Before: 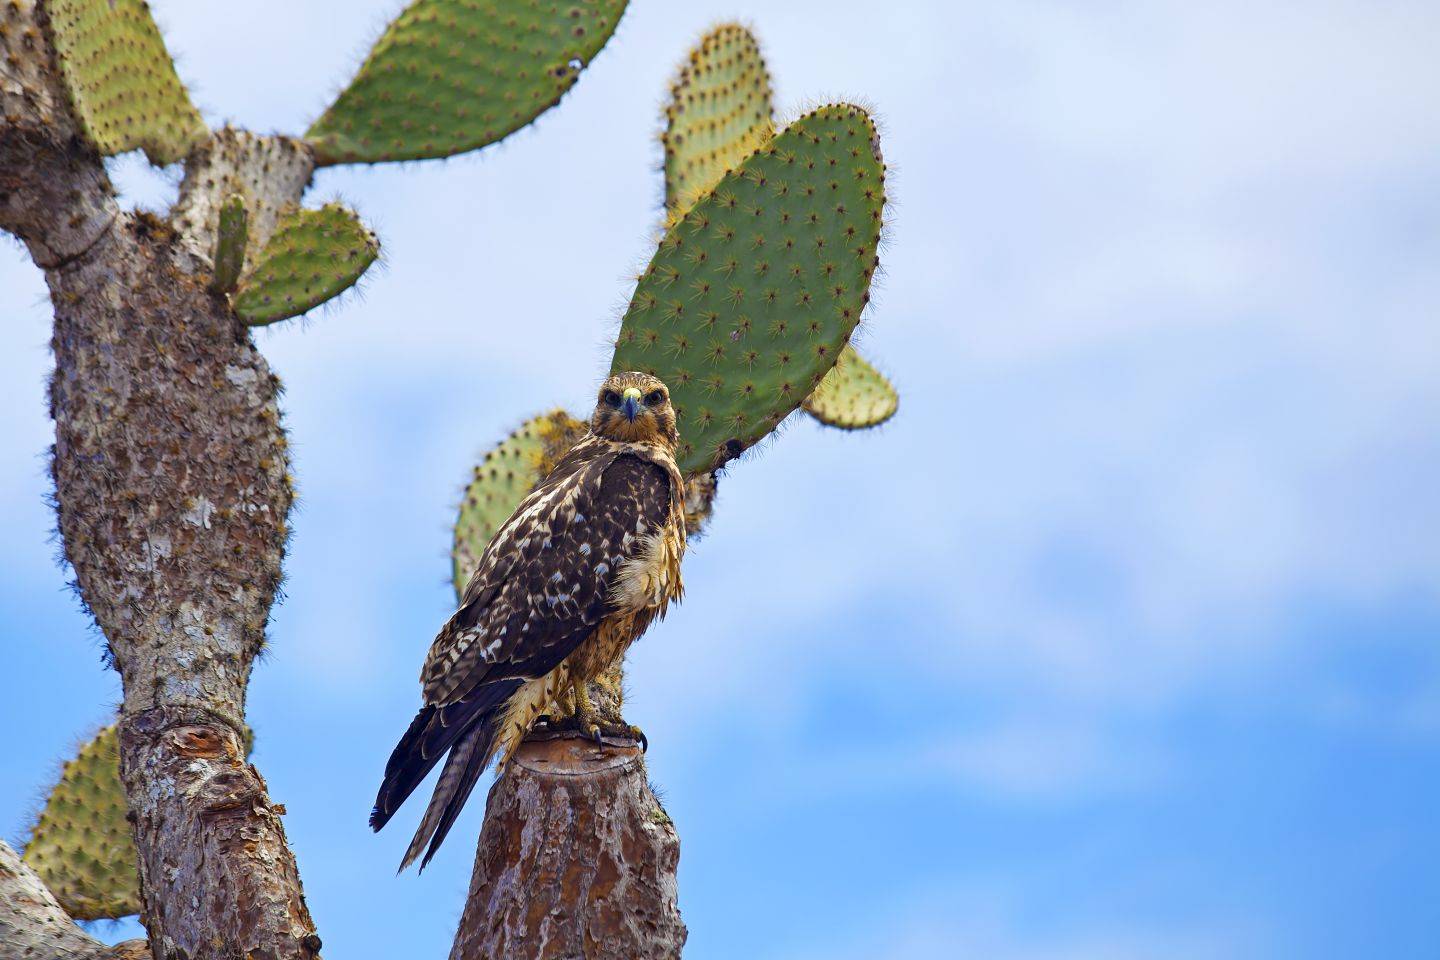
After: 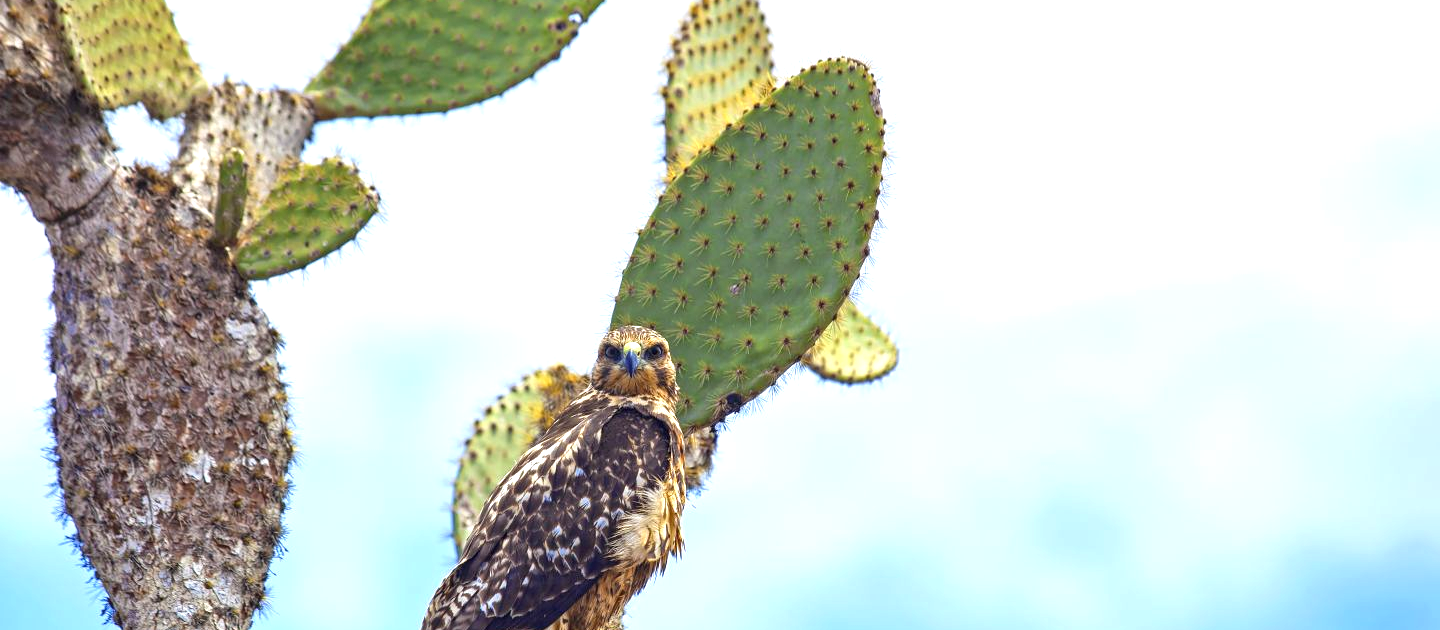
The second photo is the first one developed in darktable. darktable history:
crop and rotate: top 4.848%, bottom 29.503%
local contrast: on, module defaults
exposure: exposure 0.785 EV, compensate highlight preservation false
